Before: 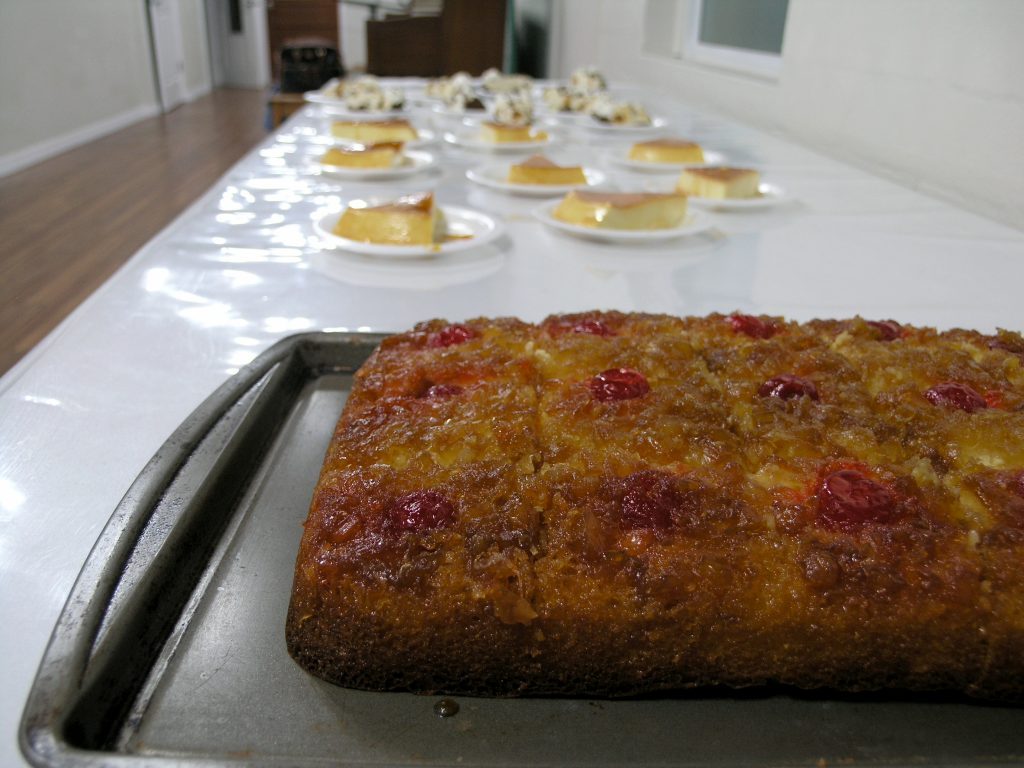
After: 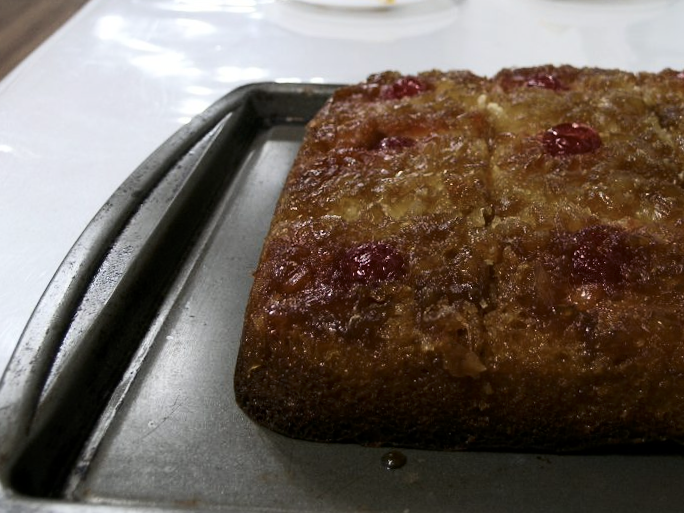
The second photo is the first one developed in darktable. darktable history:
velvia: strength 15%
crop and rotate: angle -0.82°, left 3.85%, top 31.828%, right 27.992%
contrast brightness saturation: contrast 0.25, saturation -0.31
